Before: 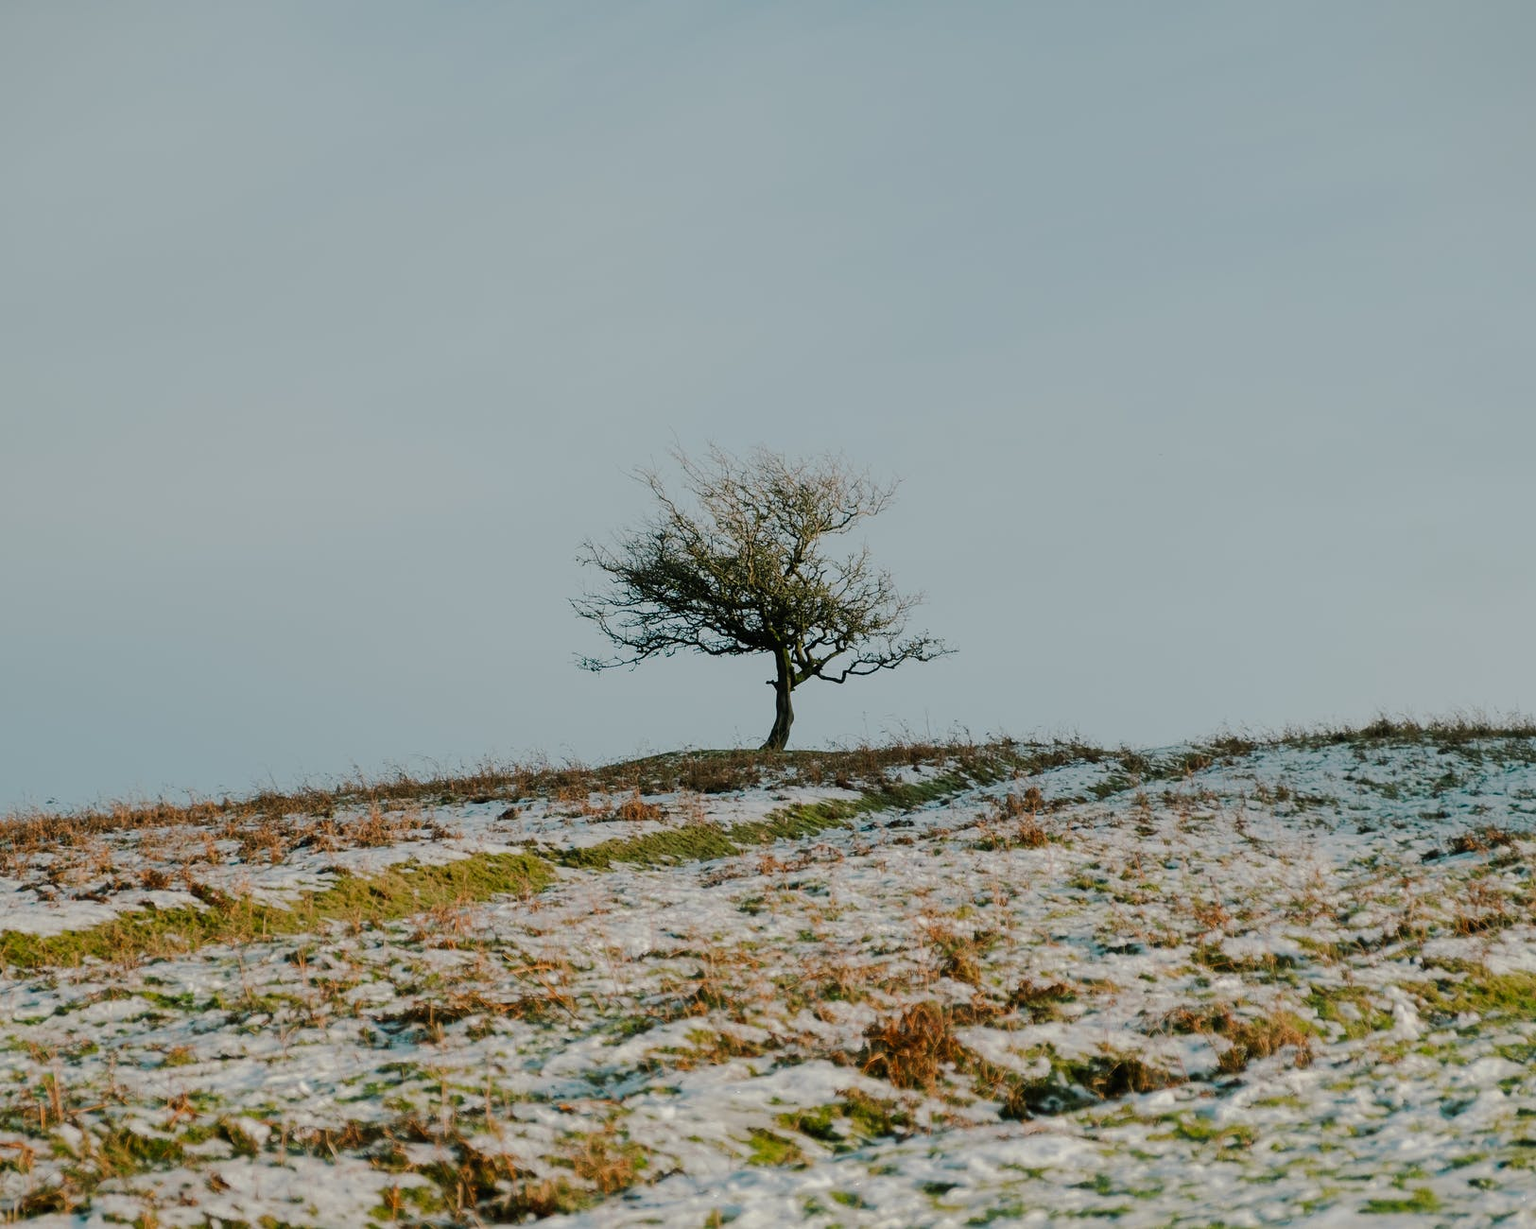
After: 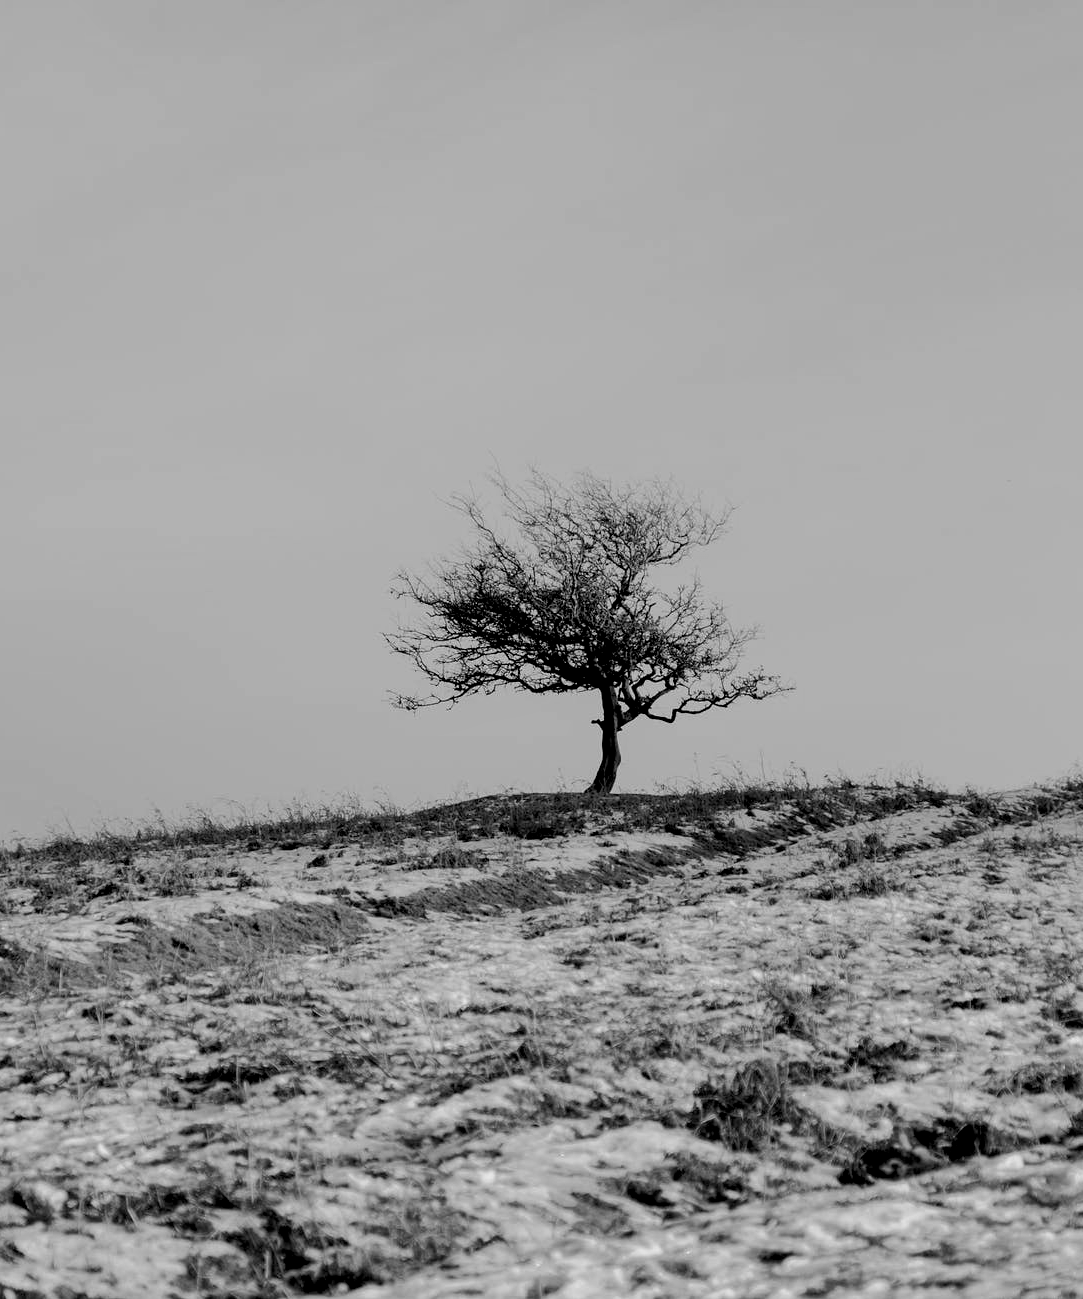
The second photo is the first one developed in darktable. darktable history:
monochrome: on, module defaults
white balance: emerald 1
crop and rotate: left 13.537%, right 19.796%
color balance rgb: shadows lift › luminance -9.41%, highlights gain › luminance 17.6%, global offset › luminance -1.45%, perceptual saturation grading › highlights -17.77%, perceptual saturation grading › mid-tones 33.1%, perceptual saturation grading › shadows 50.52%, global vibrance 24.22%
